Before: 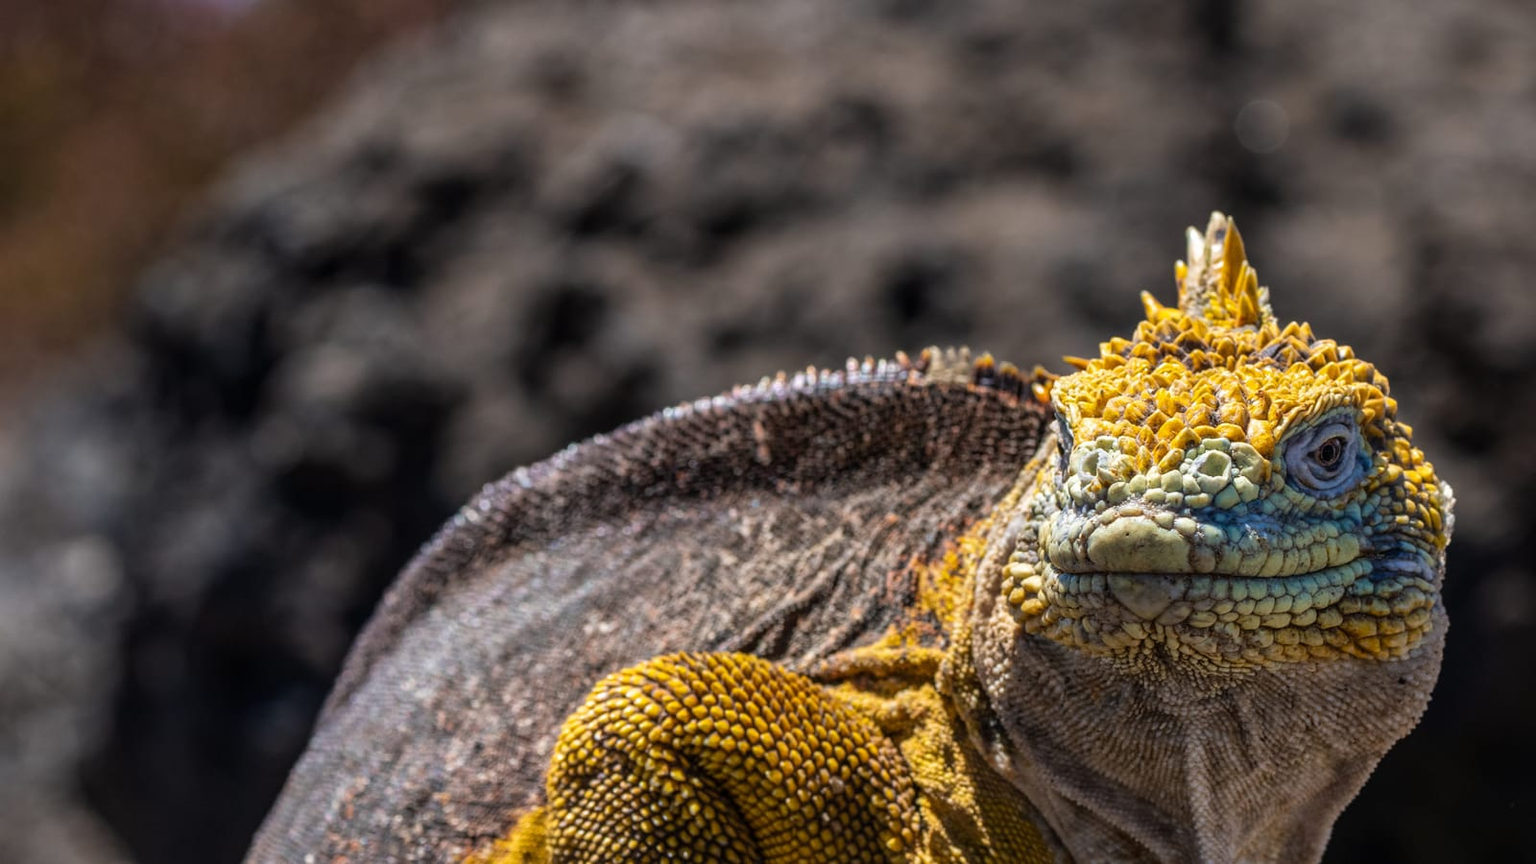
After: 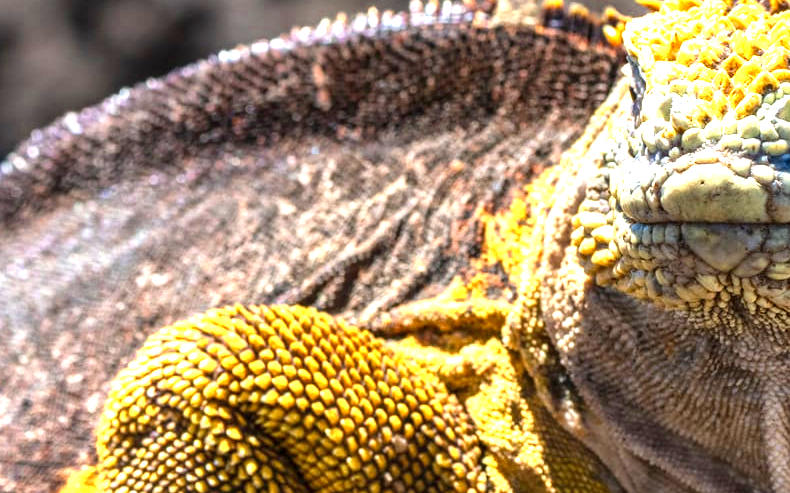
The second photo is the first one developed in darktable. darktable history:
color zones: curves: ch0 [(0.004, 0.305) (0.261, 0.623) (0.389, 0.399) (0.708, 0.571) (0.947, 0.34)]; ch1 [(0.025, 0.645) (0.229, 0.584) (0.326, 0.551) (0.484, 0.262) (0.757, 0.643)]
exposure: exposure 1.147 EV, compensate highlight preservation false
crop: left 29.54%, top 41.624%, right 21.067%, bottom 3.51%
